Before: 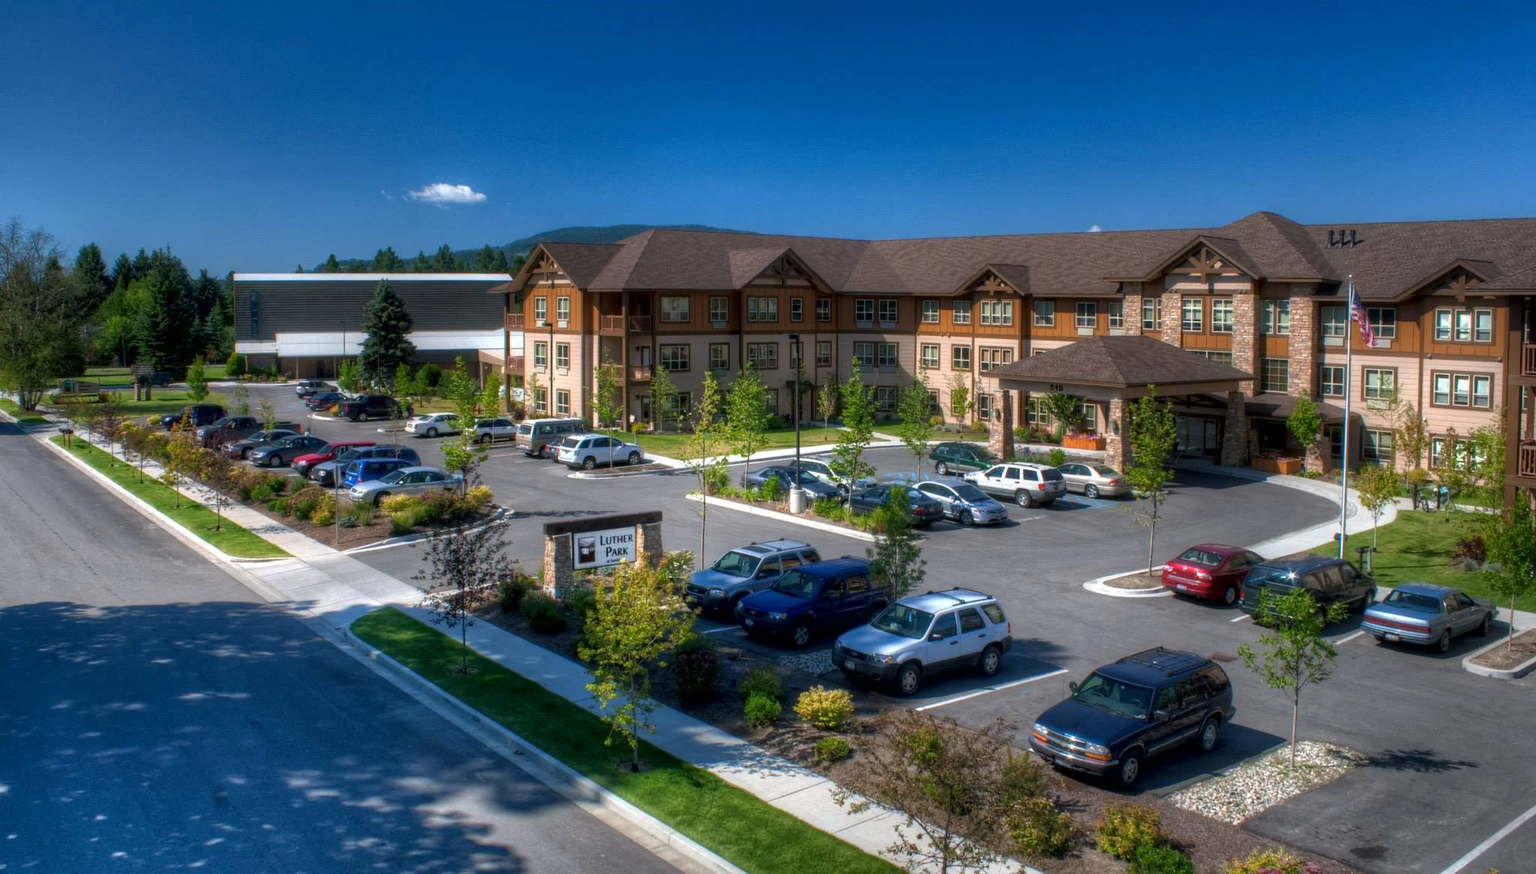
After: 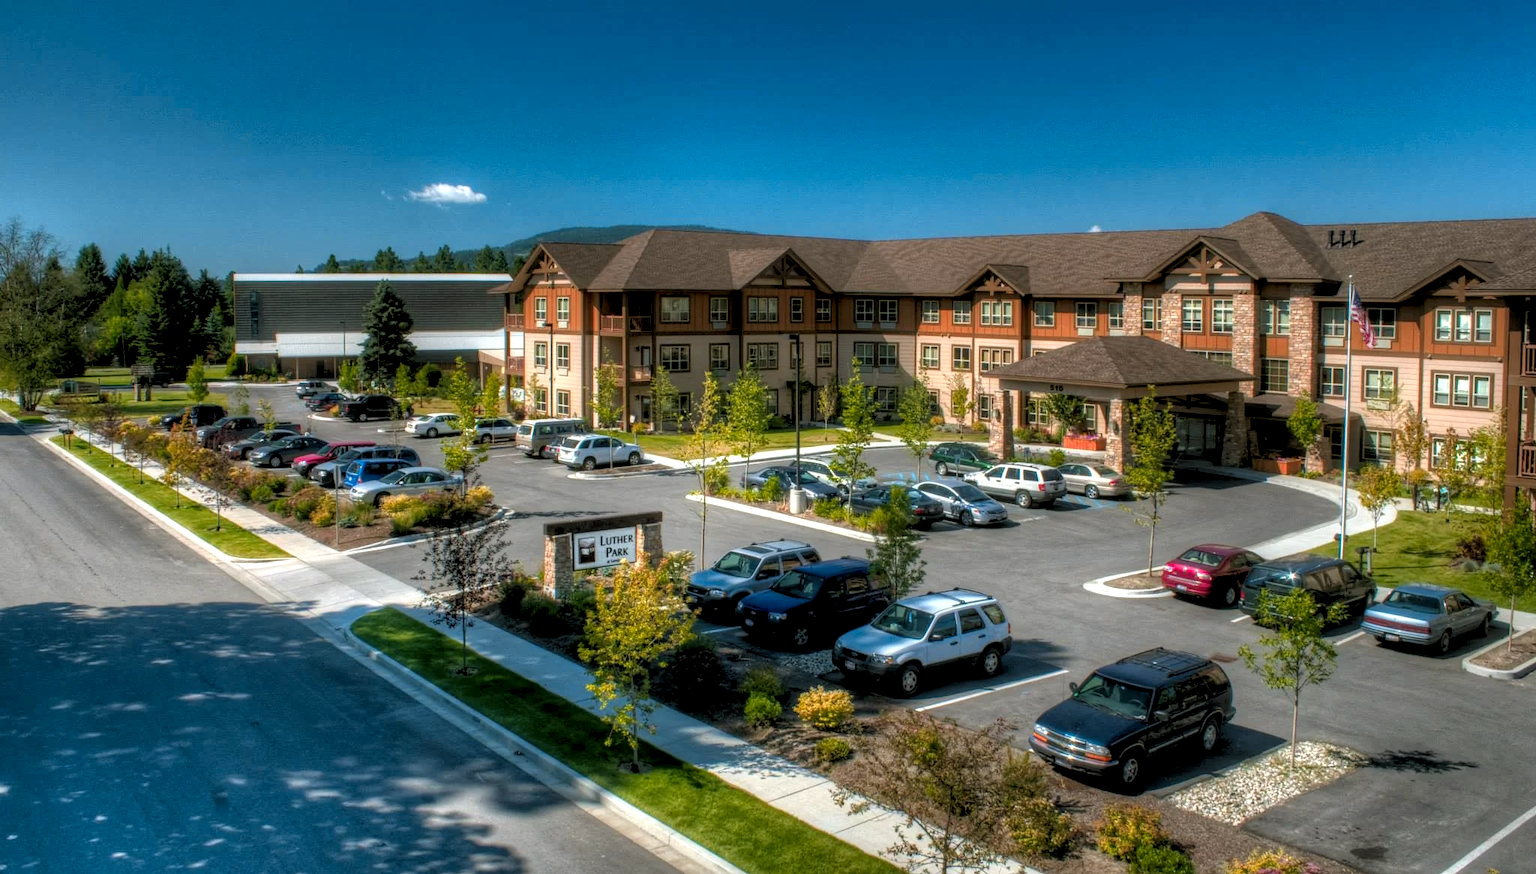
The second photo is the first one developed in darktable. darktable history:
color balance: mode lift, gamma, gain (sRGB), lift [1.04, 1, 1, 0.97], gamma [1.01, 1, 1, 0.97], gain [0.96, 1, 1, 0.97]
color zones: curves: ch1 [(0.239, 0.552) (0.75, 0.5)]; ch2 [(0.25, 0.462) (0.749, 0.457)], mix 25.94%
local contrast: on, module defaults
rgb levels: levels [[0.01, 0.419, 0.839], [0, 0.5, 1], [0, 0.5, 1]]
